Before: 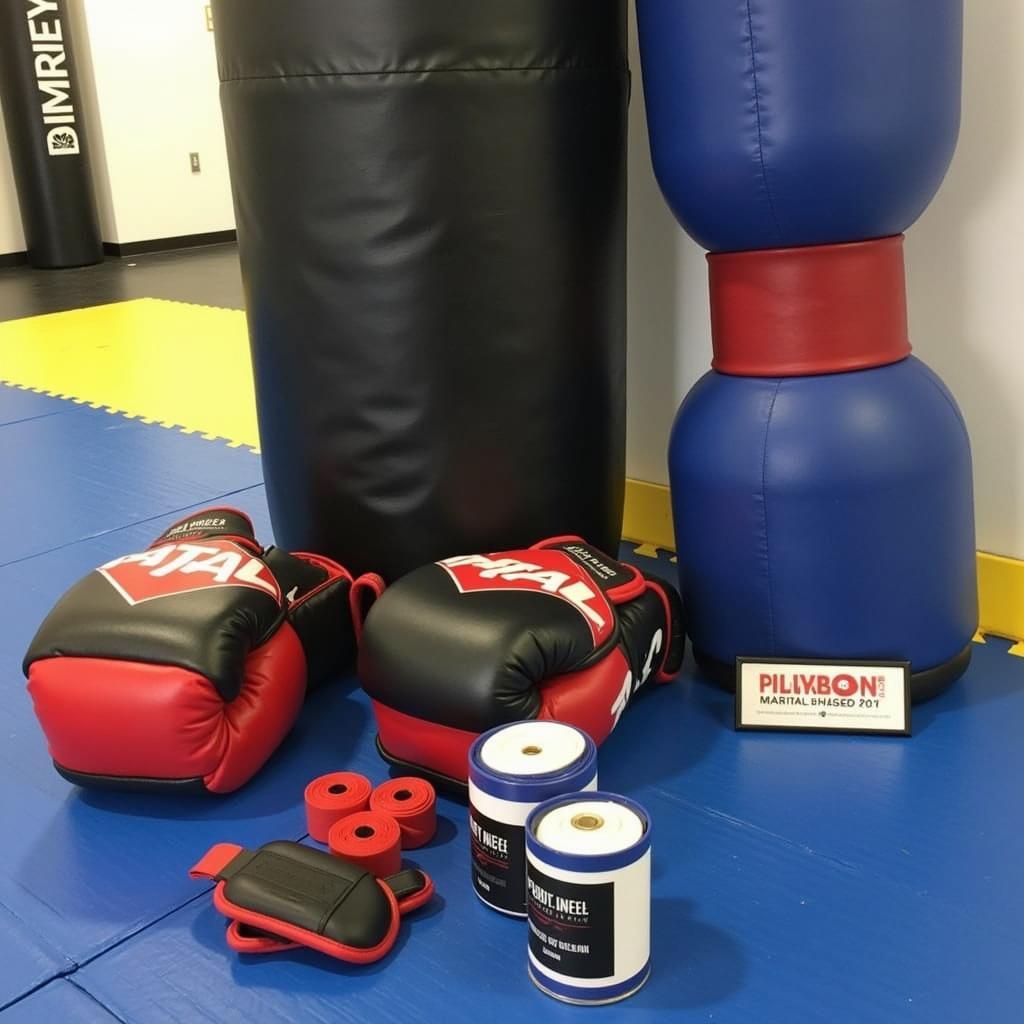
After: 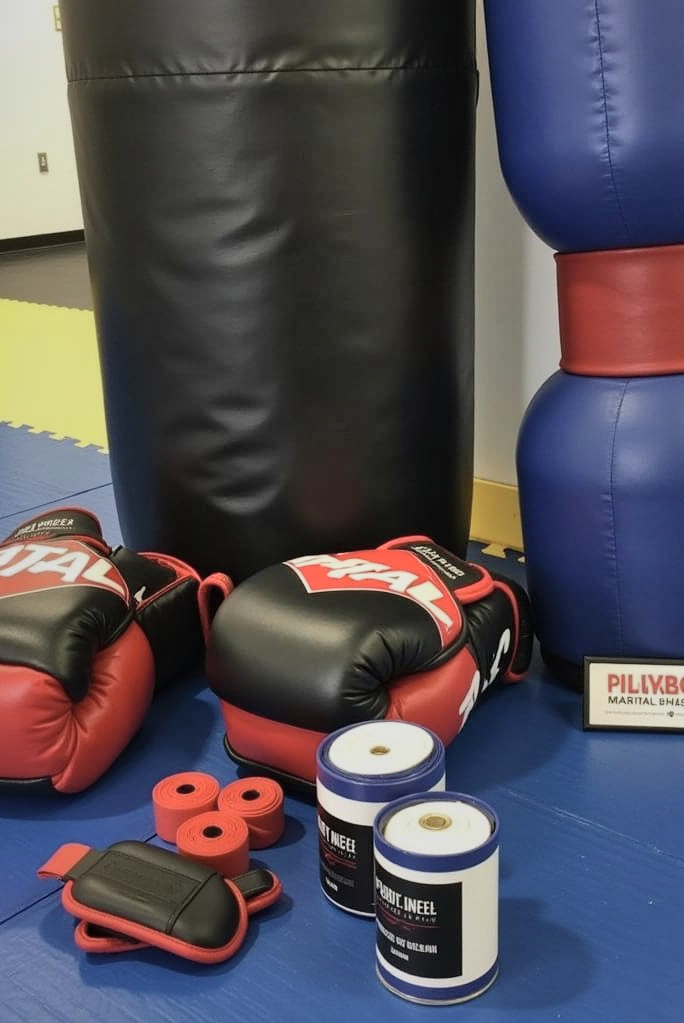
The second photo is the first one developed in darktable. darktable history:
crop and rotate: left 14.925%, right 18.201%
exposure: exposure -0.431 EV, compensate highlight preservation false
local contrast: mode bilateral grid, contrast 21, coarseness 51, detail 101%, midtone range 0.2
contrast brightness saturation: saturation -0.178
shadows and highlights: shadows 58.39, highlights -60.32, soften with gaussian
